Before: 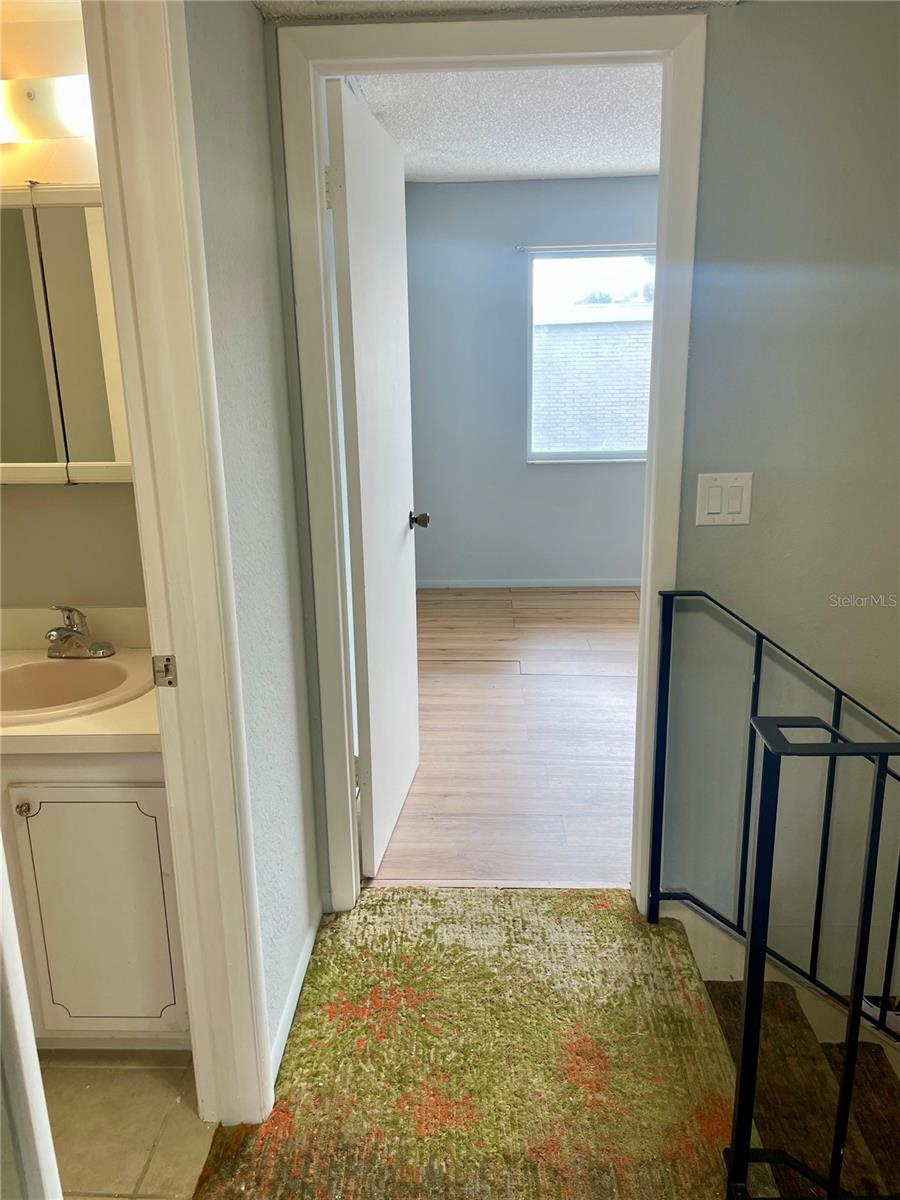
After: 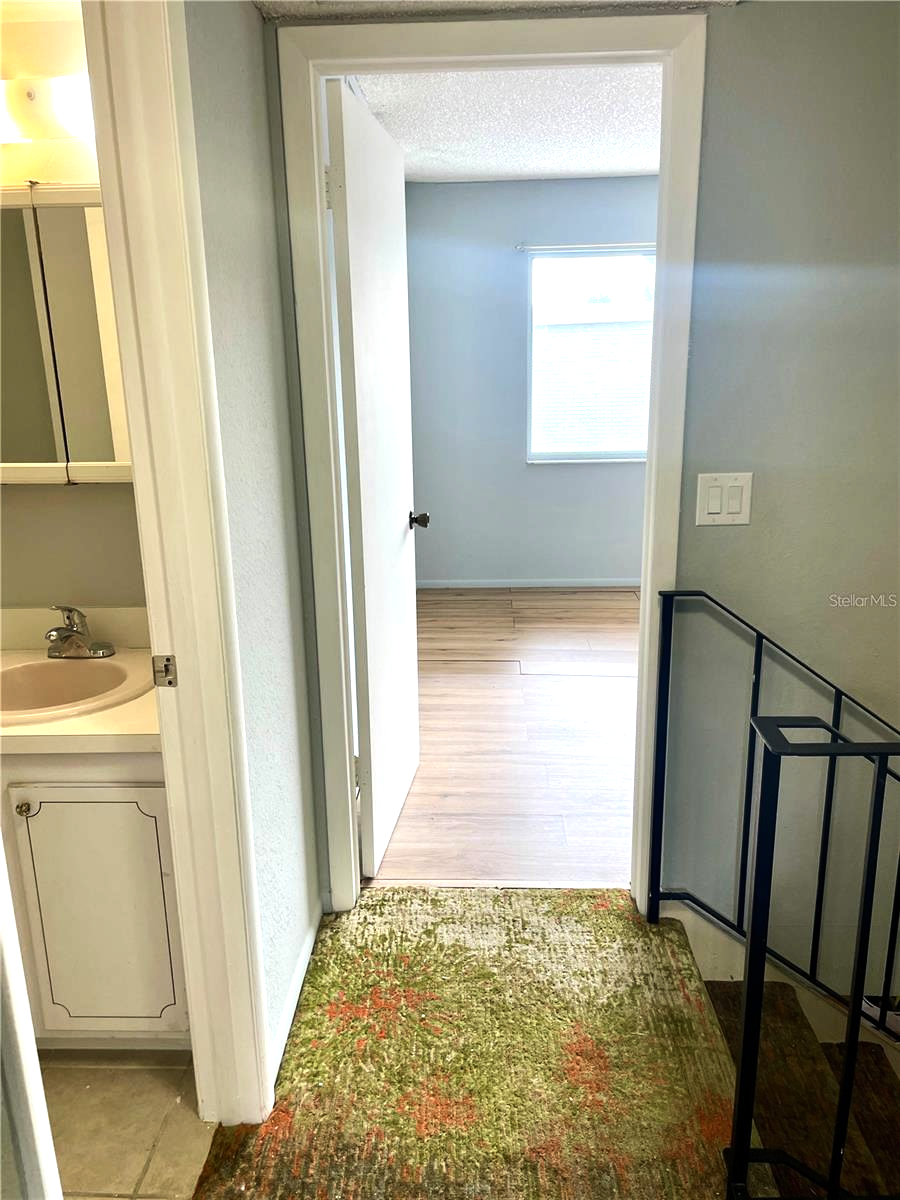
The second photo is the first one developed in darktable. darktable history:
tone equalizer: -8 EV -0.722 EV, -7 EV -0.738 EV, -6 EV -0.616 EV, -5 EV -0.366 EV, -3 EV 0.378 EV, -2 EV 0.6 EV, -1 EV 0.676 EV, +0 EV 0.732 EV, edges refinement/feathering 500, mask exposure compensation -1.57 EV, preserve details no
